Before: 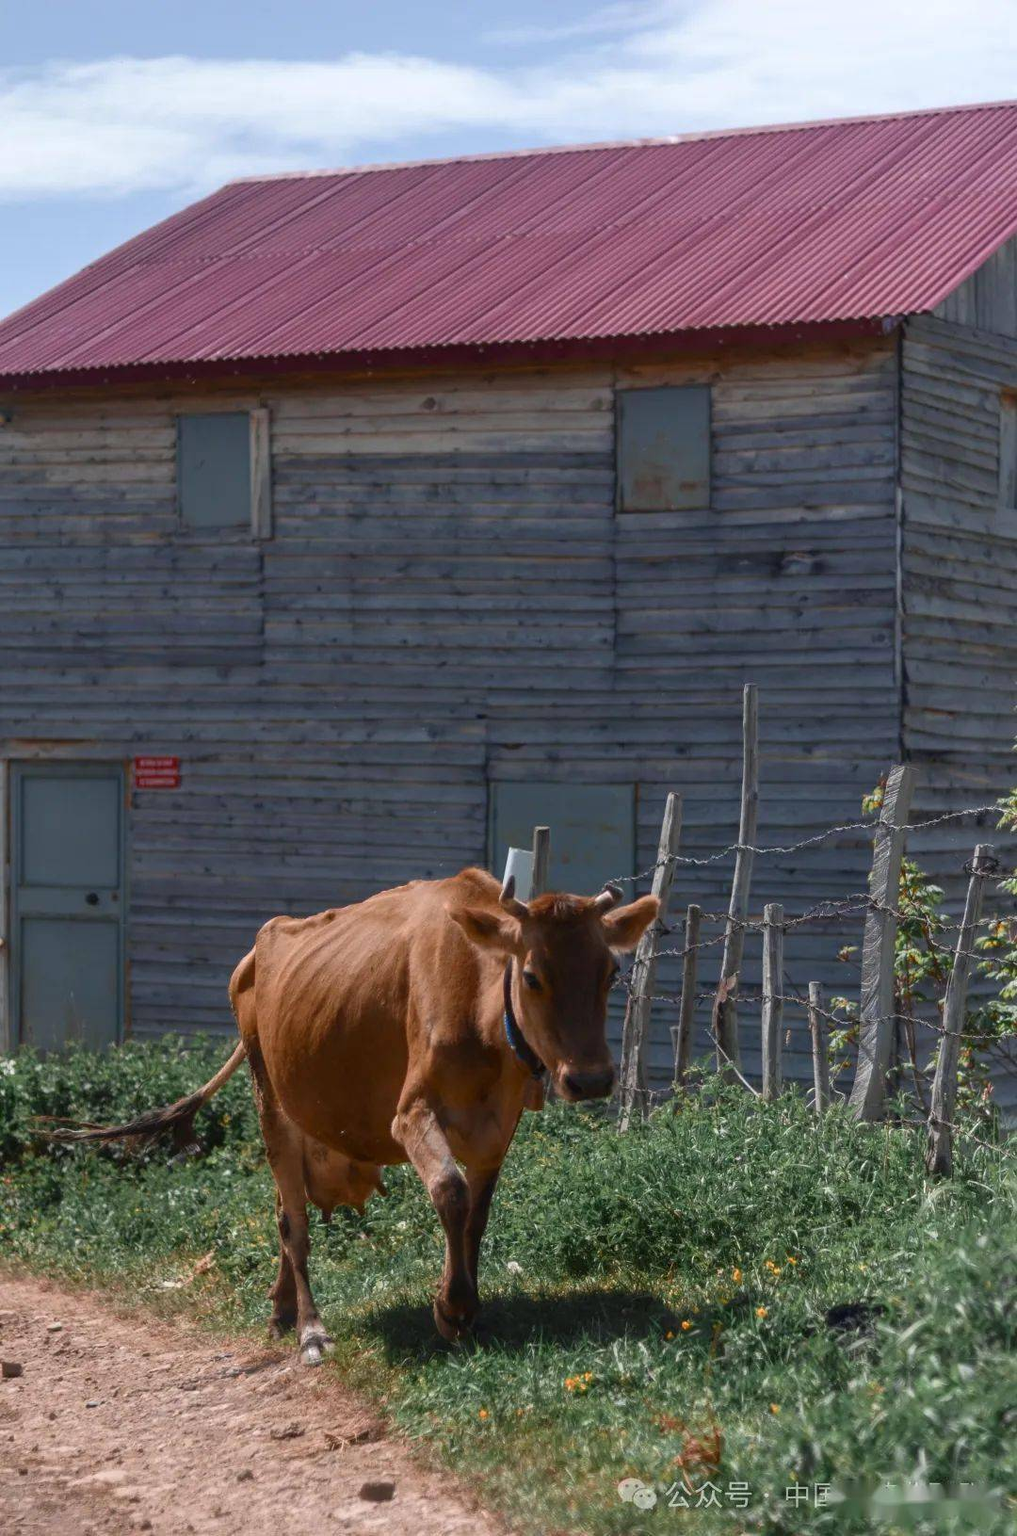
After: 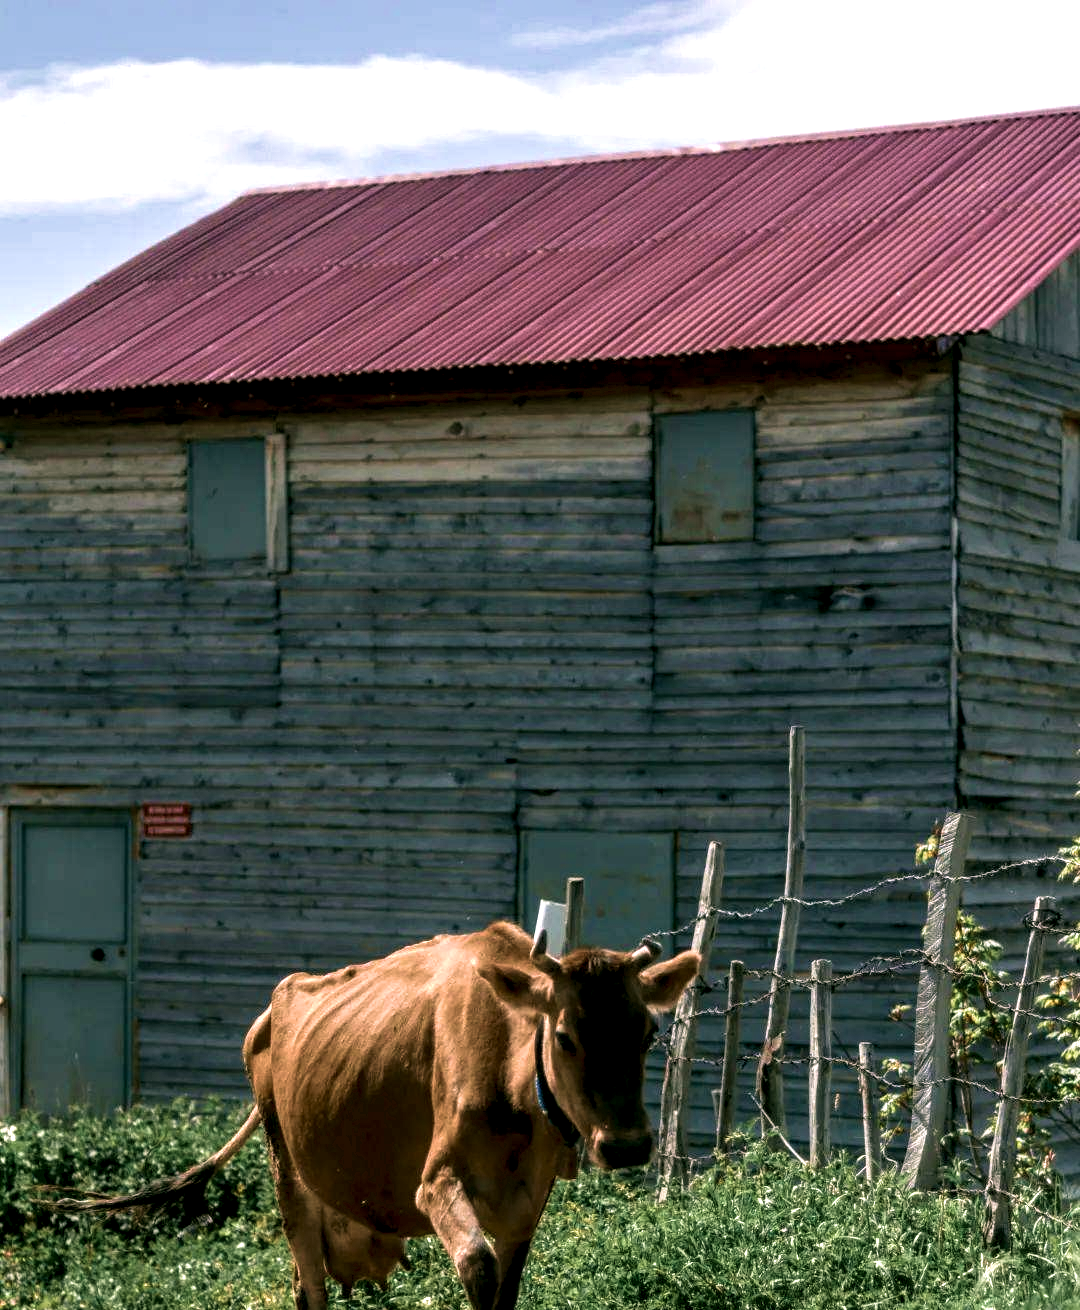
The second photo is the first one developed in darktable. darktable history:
crop: bottom 19.644%
velvia: strength 50%
local contrast: highlights 80%, shadows 57%, detail 175%, midtone range 0.602
white balance: emerald 1
levels: levels [0.029, 0.545, 0.971]
tone equalizer: -7 EV 0.18 EV, -6 EV 0.12 EV, -5 EV 0.08 EV, -4 EV 0.04 EV, -2 EV -0.02 EV, -1 EV -0.04 EV, +0 EV -0.06 EV, luminance estimator HSV value / RGB max
contrast brightness saturation: brightness 0.13
color correction: highlights a* 4.02, highlights b* 4.98, shadows a* -7.55, shadows b* 4.98
